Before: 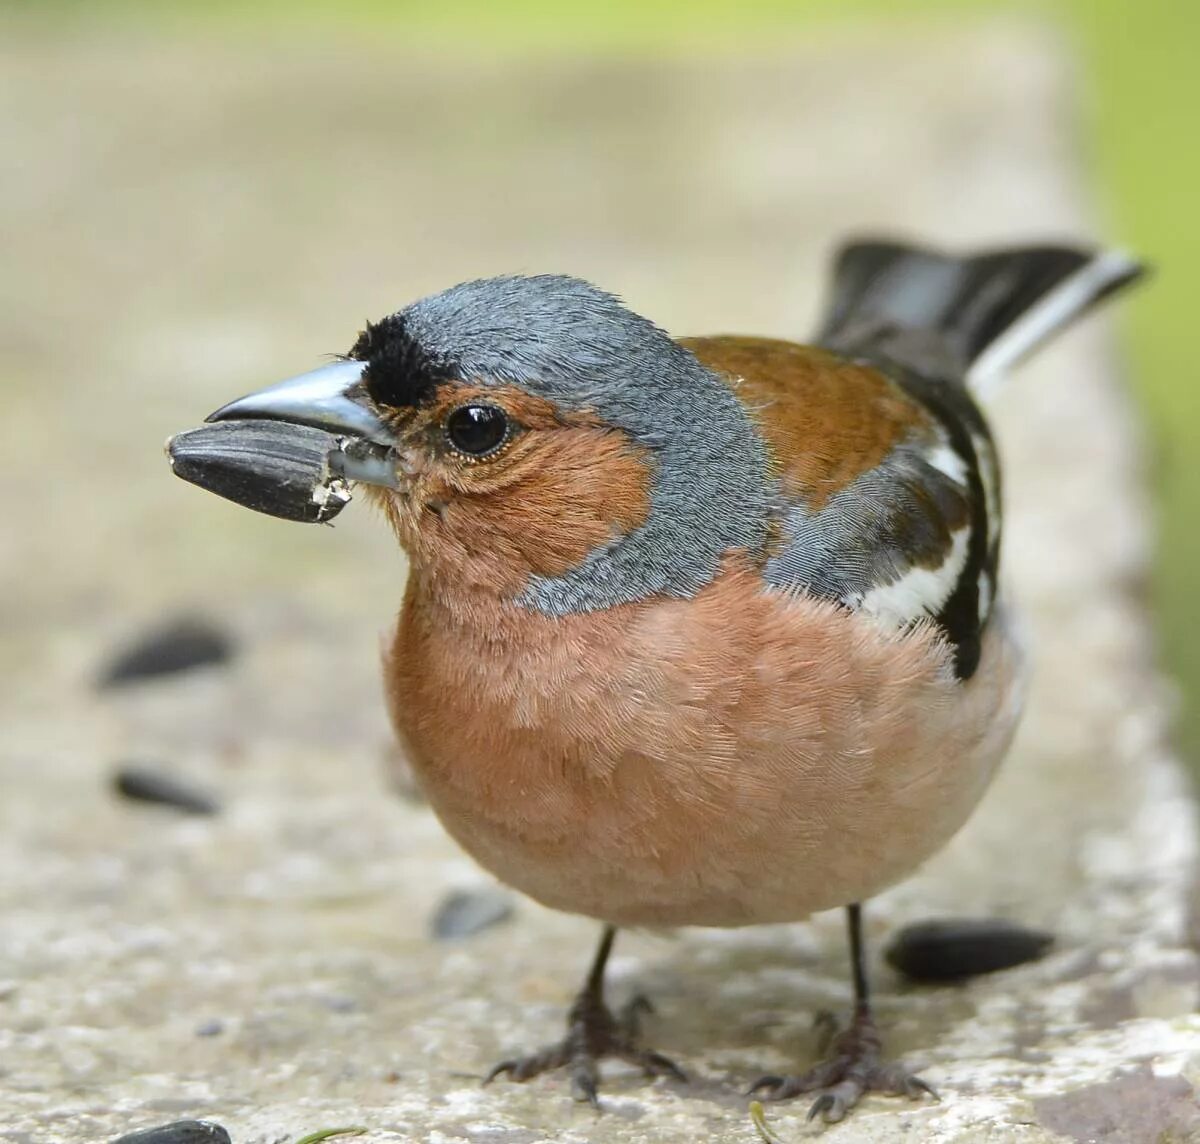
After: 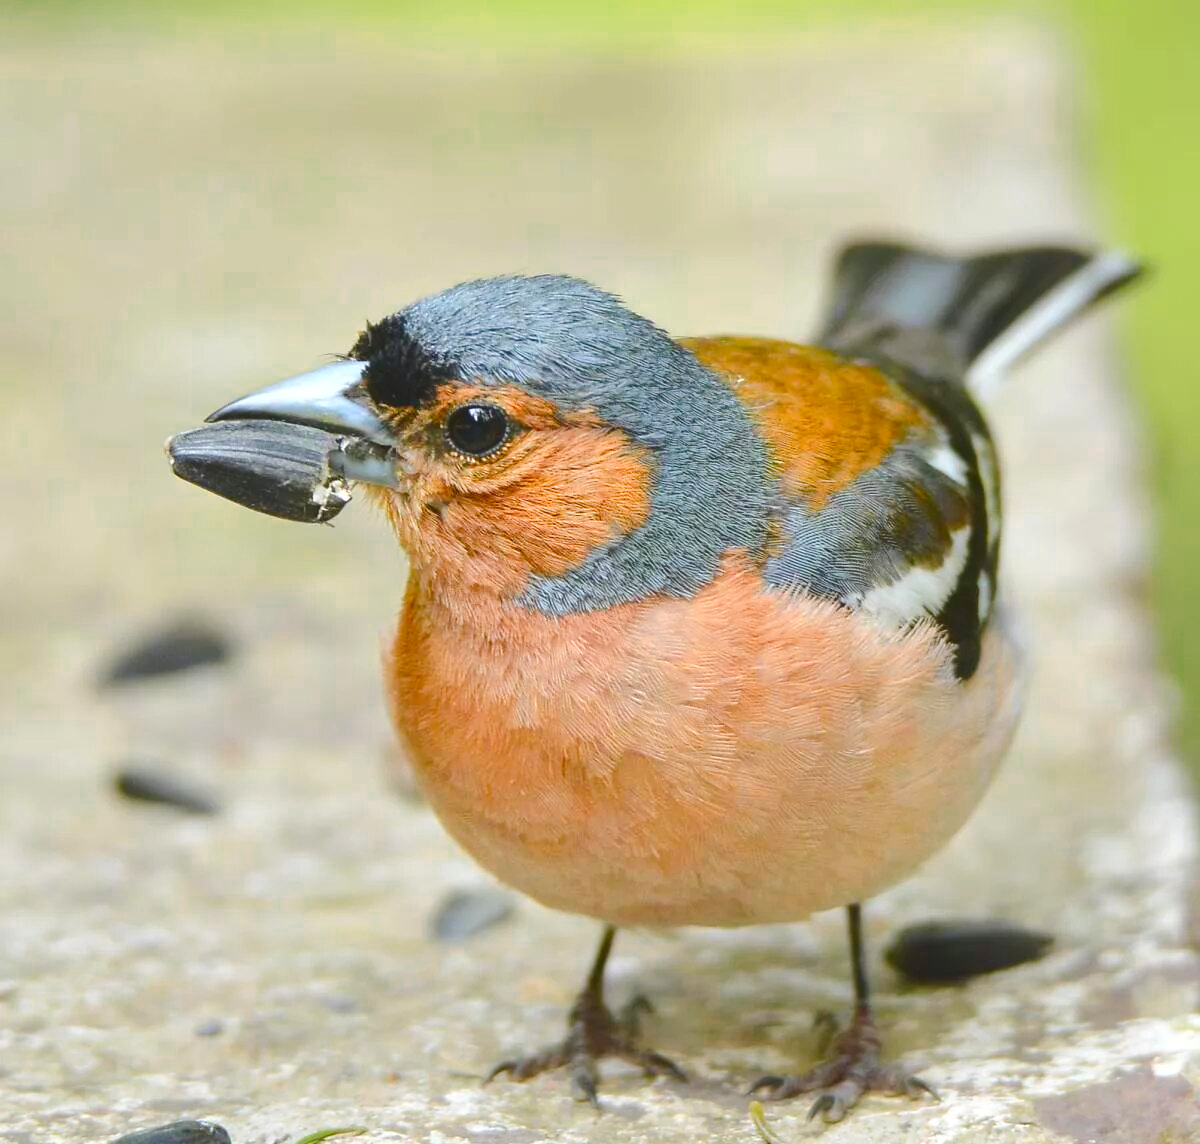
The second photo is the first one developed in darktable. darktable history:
color zones: curves: ch0 [(0.002, 0.429) (0.121, 0.212) (0.198, 0.113) (0.276, 0.344) (0.331, 0.541) (0.41, 0.56) (0.482, 0.289) (0.619, 0.227) (0.721, 0.18) (0.821, 0.435) (0.928, 0.555) (1, 0.587)]; ch1 [(0, 0) (0.143, 0) (0.286, 0) (0.429, 0) (0.571, 0) (0.714, 0) (0.857, 0)], mix -135.87%
color balance rgb: shadows lift › chroma 0.765%, shadows lift › hue 114.97°, global offset › luminance 0.751%, linear chroma grading › shadows -1.593%, linear chroma grading › highlights -14.986%, linear chroma grading › global chroma -9.741%, linear chroma grading › mid-tones -10.129%, perceptual saturation grading › global saturation 20%, perceptual saturation grading › highlights -24.888%, perceptual saturation grading › shadows 49.638%, perceptual brilliance grading › mid-tones 10.43%, perceptual brilliance grading › shadows 15.394%, global vibrance 20%
